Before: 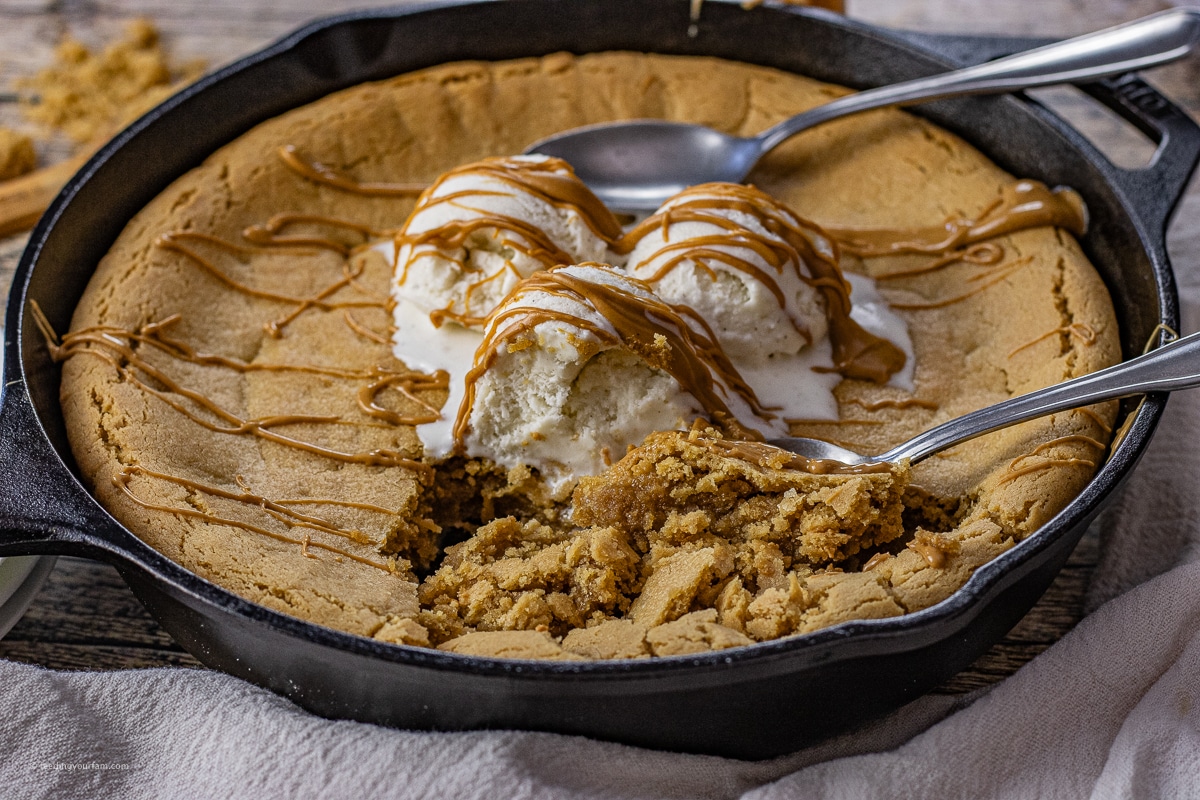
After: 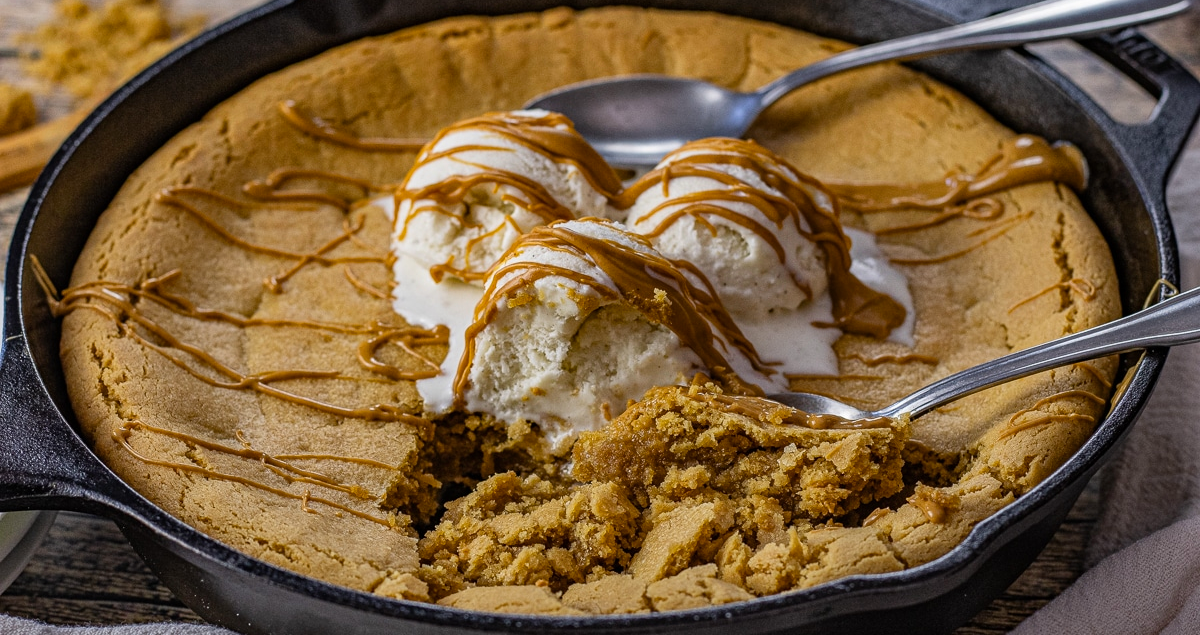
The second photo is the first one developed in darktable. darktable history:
crop and rotate: top 5.667%, bottom 14.937%
color balance rgb: perceptual saturation grading › global saturation 10%, global vibrance 10%
